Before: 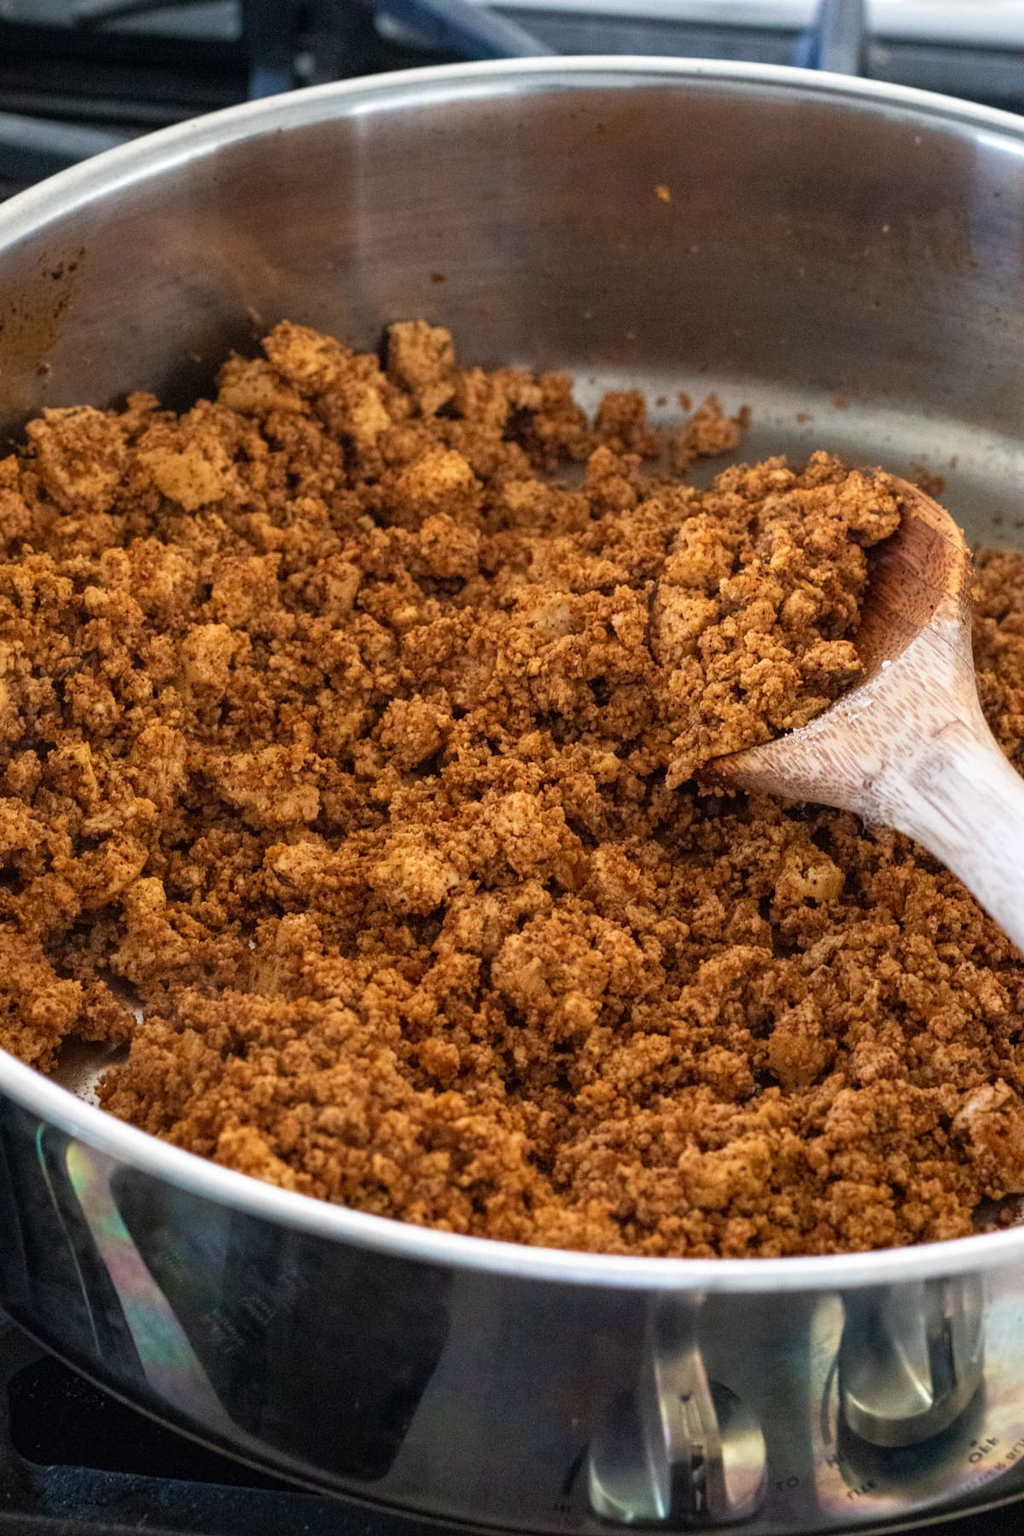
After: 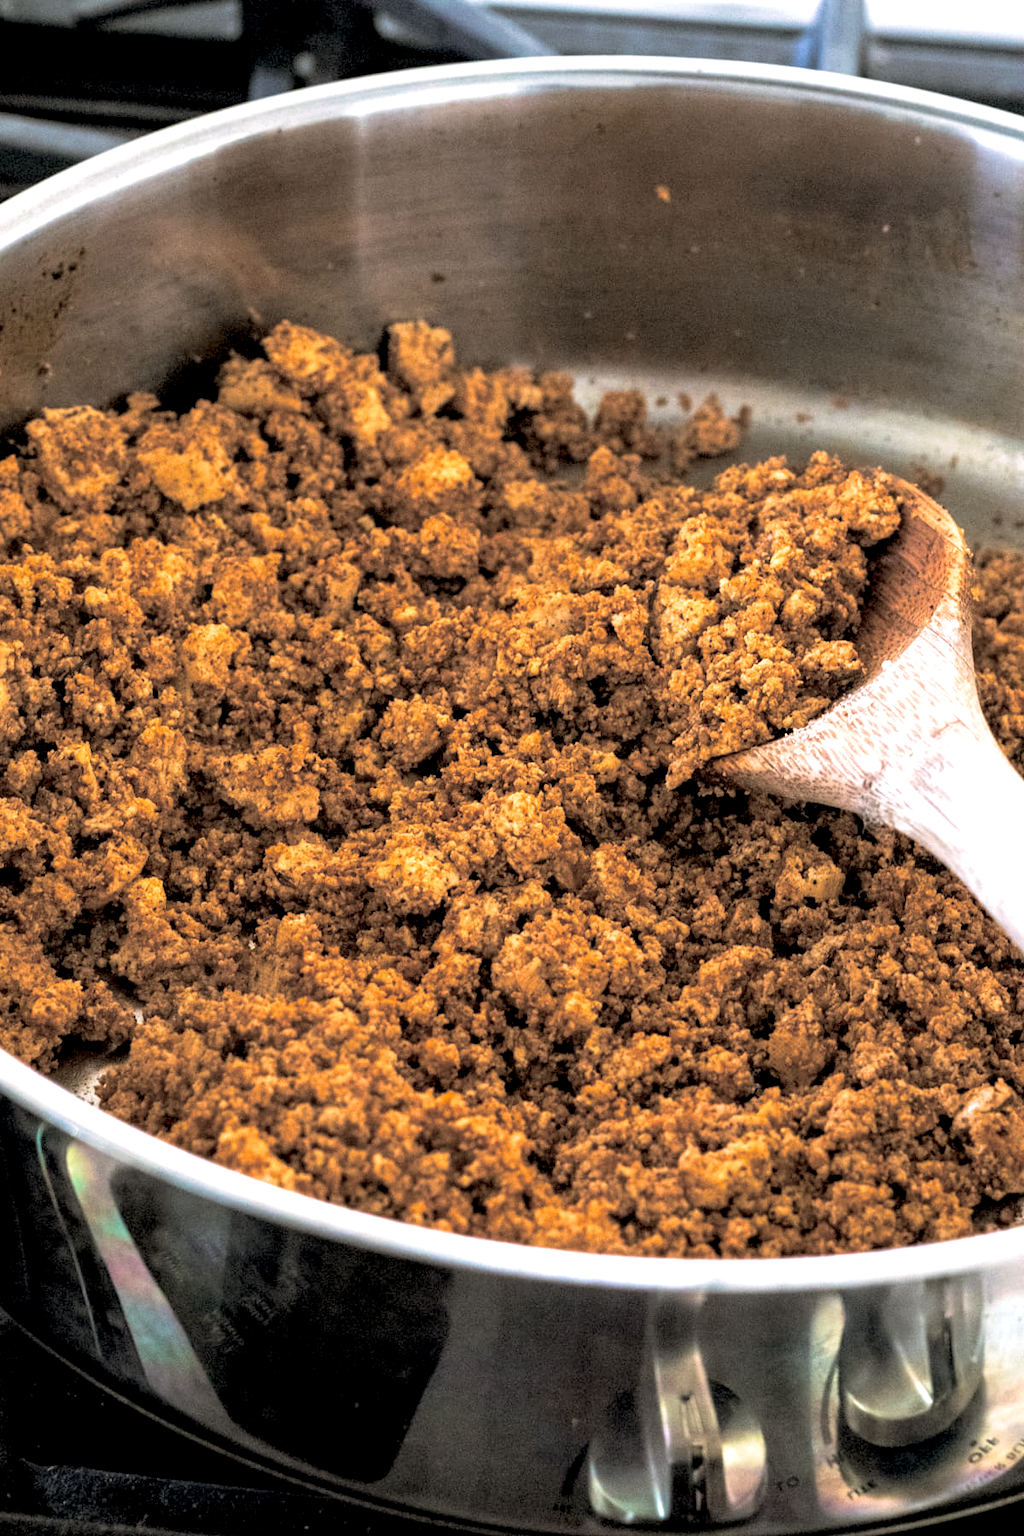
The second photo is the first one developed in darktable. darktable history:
exposure: black level correction 0.012, exposure 0.7 EV, compensate exposure bias true, compensate highlight preservation false
split-toning: shadows › hue 46.8°, shadows › saturation 0.17, highlights › hue 316.8°, highlights › saturation 0.27, balance -51.82
